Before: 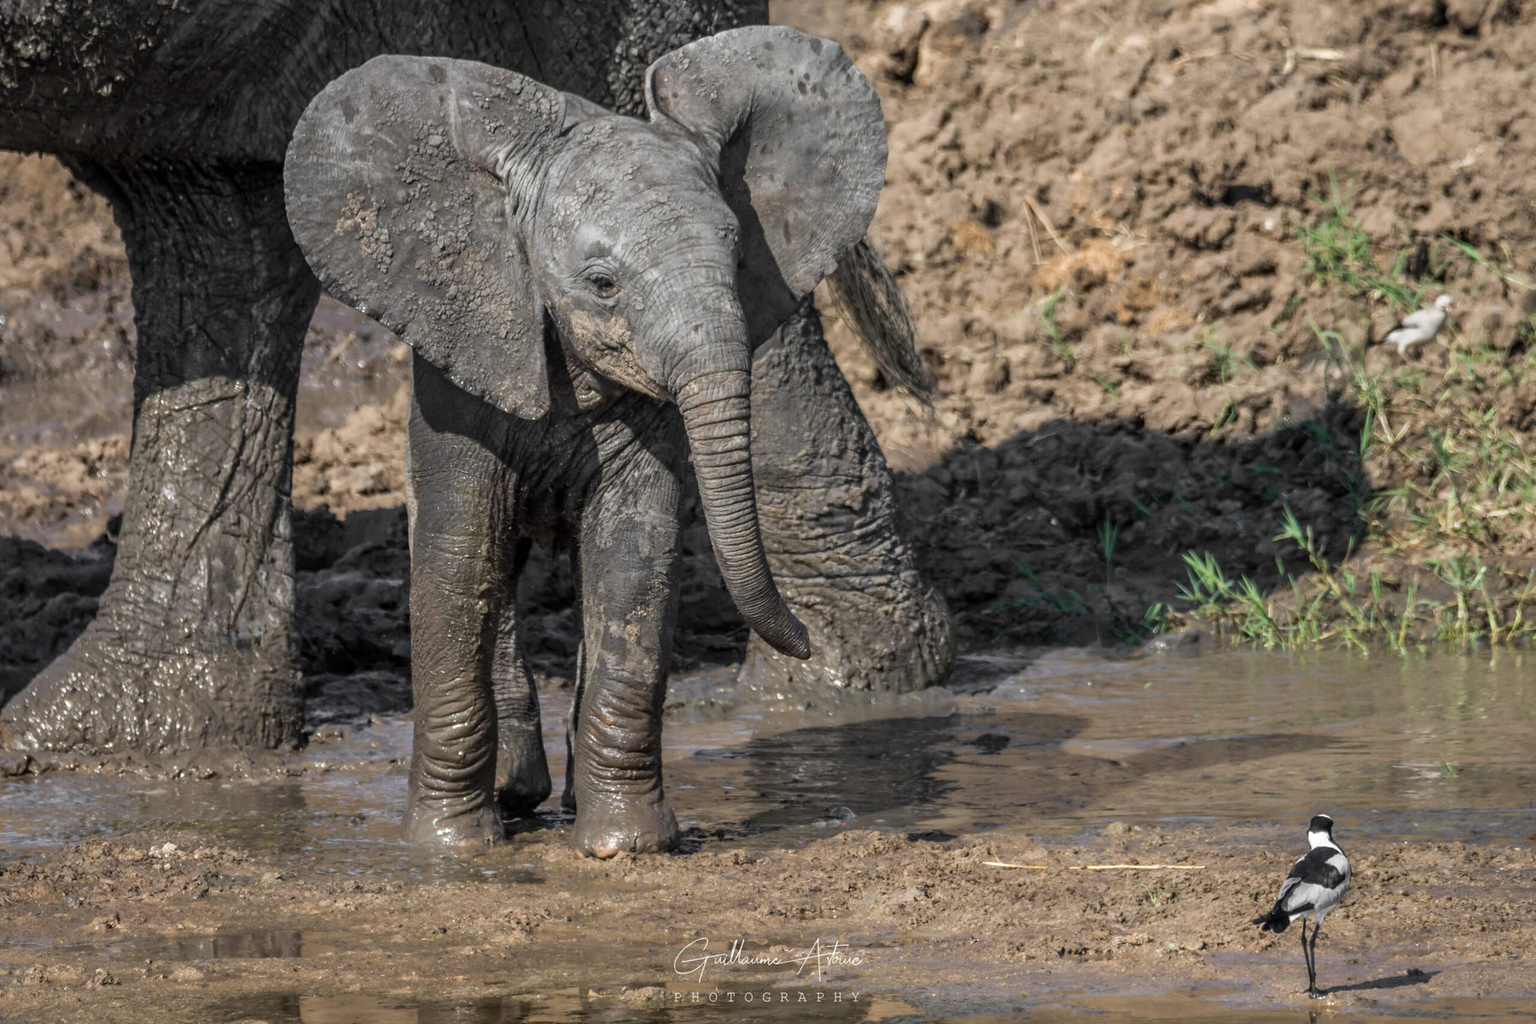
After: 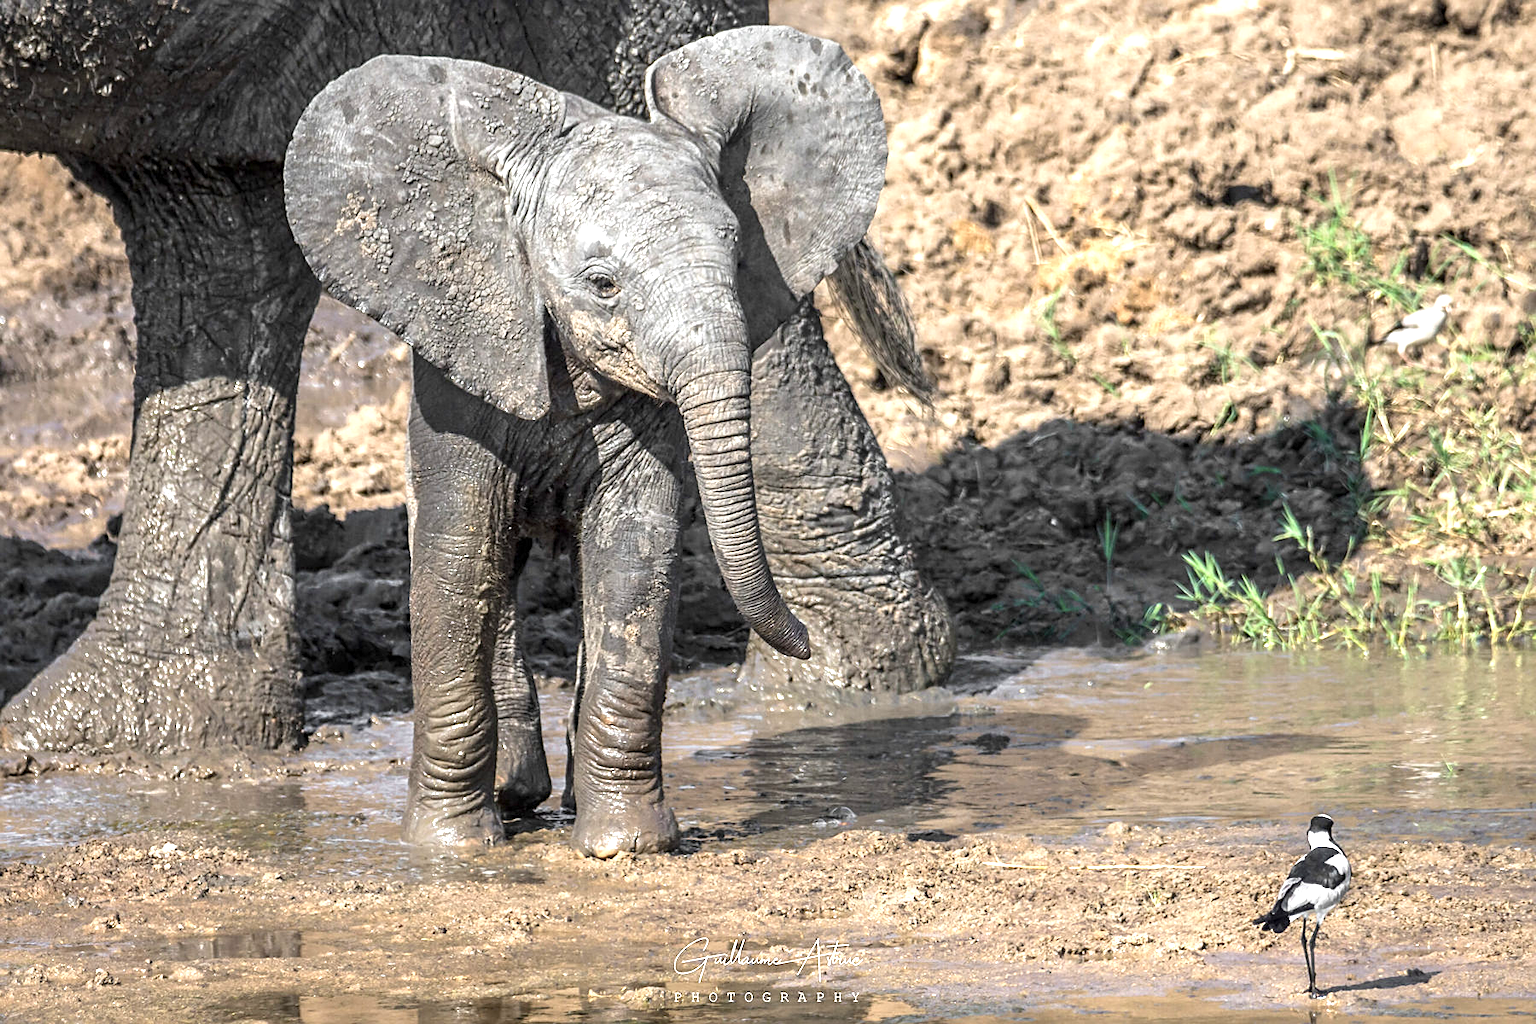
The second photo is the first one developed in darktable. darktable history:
sharpen: on, module defaults
exposure: exposure 1.223 EV, compensate highlight preservation false
